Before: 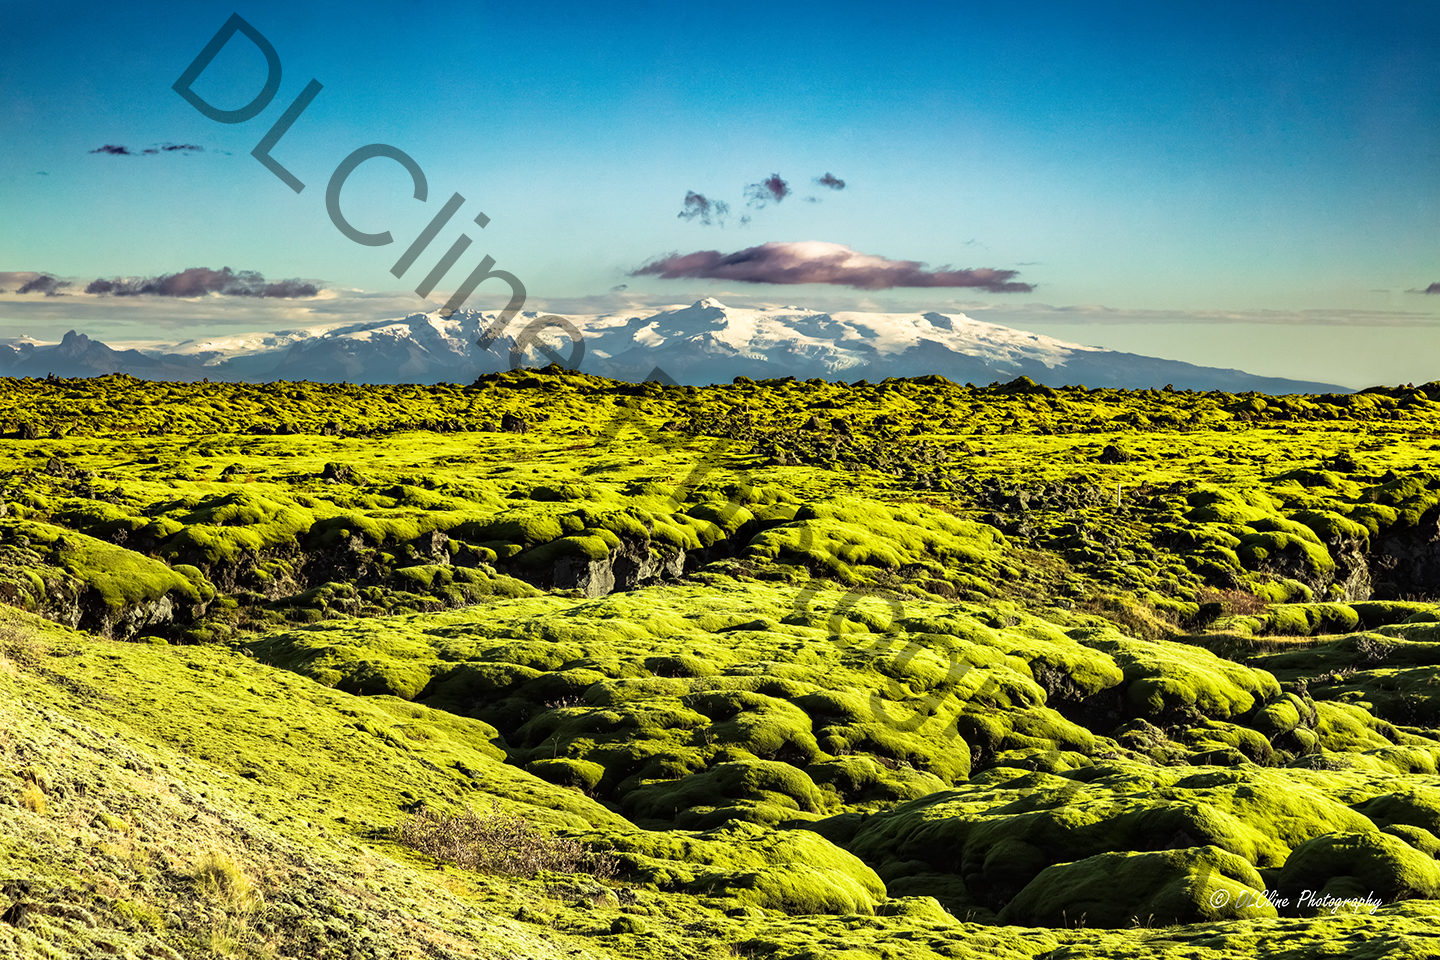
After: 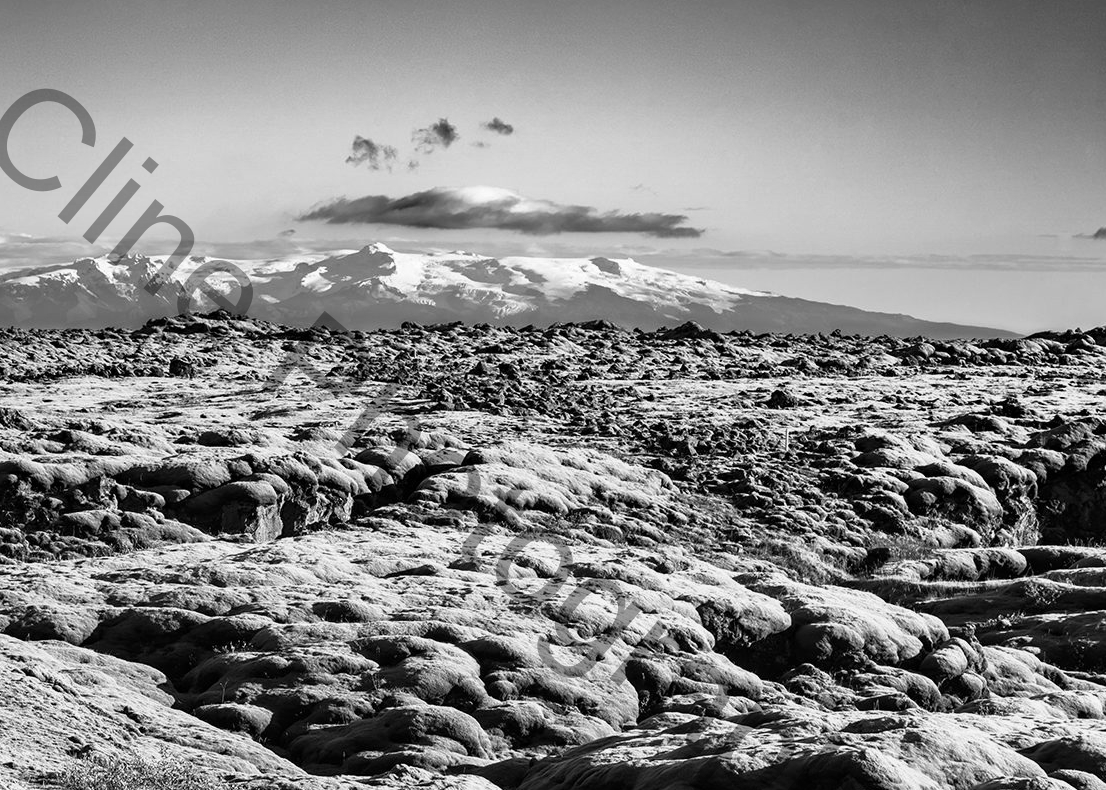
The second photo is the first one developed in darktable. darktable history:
crop: left 23.095%, top 5.827%, bottom 11.854%
monochrome: a 16.01, b -2.65, highlights 0.52
